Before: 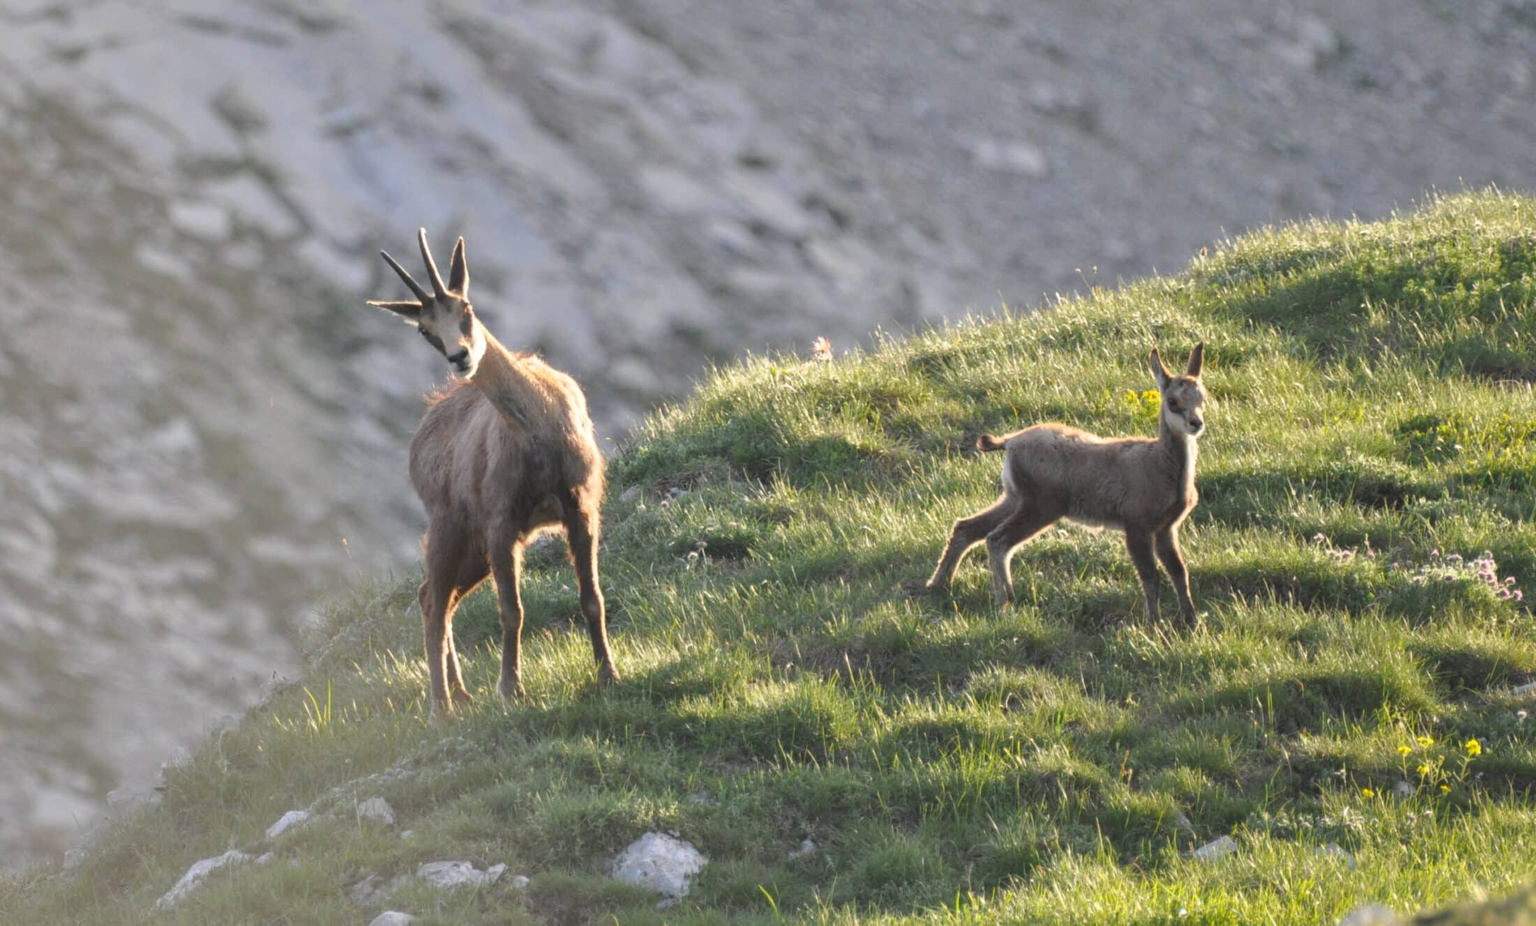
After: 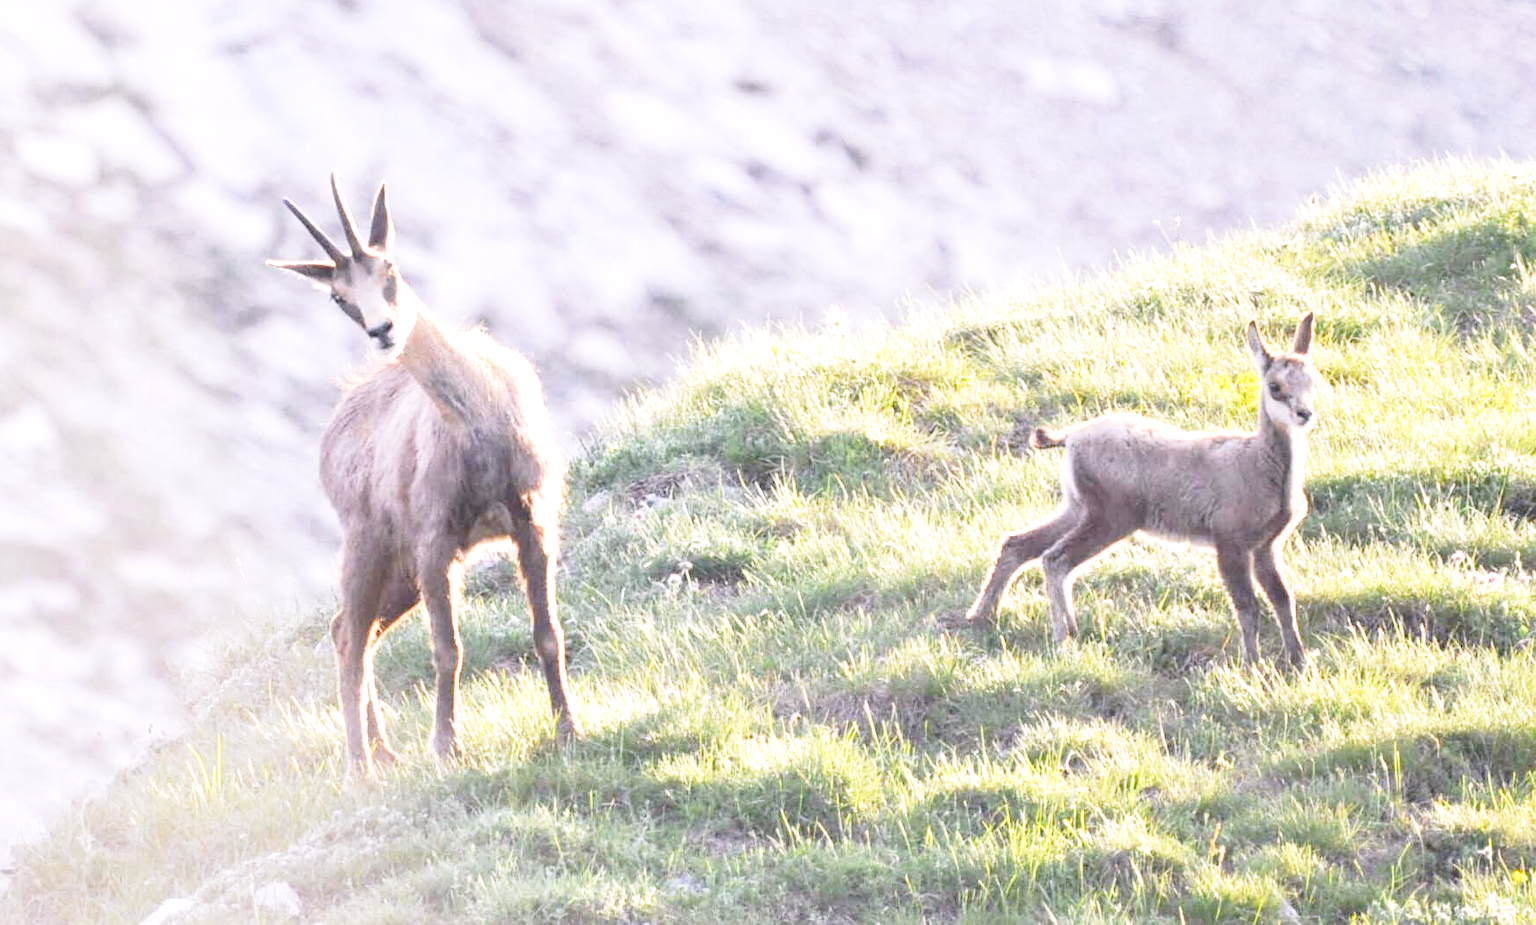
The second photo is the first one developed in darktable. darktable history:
tone equalizer: on, module defaults
exposure: black level correction 0, exposure 1.1 EV, compensate highlight preservation false
white balance: red 1.066, blue 1.119
crop and rotate: left 10.071%, top 10.071%, right 10.02%, bottom 10.02%
base curve: curves: ch0 [(0, 0) (0.028, 0.03) (0.121, 0.232) (0.46, 0.748) (0.859, 0.968) (1, 1)], preserve colors none
sharpen: amount 0.2
color zones: curves: ch1 [(0.077, 0.436) (0.25, 0.5) (0.75, 0.5)]
